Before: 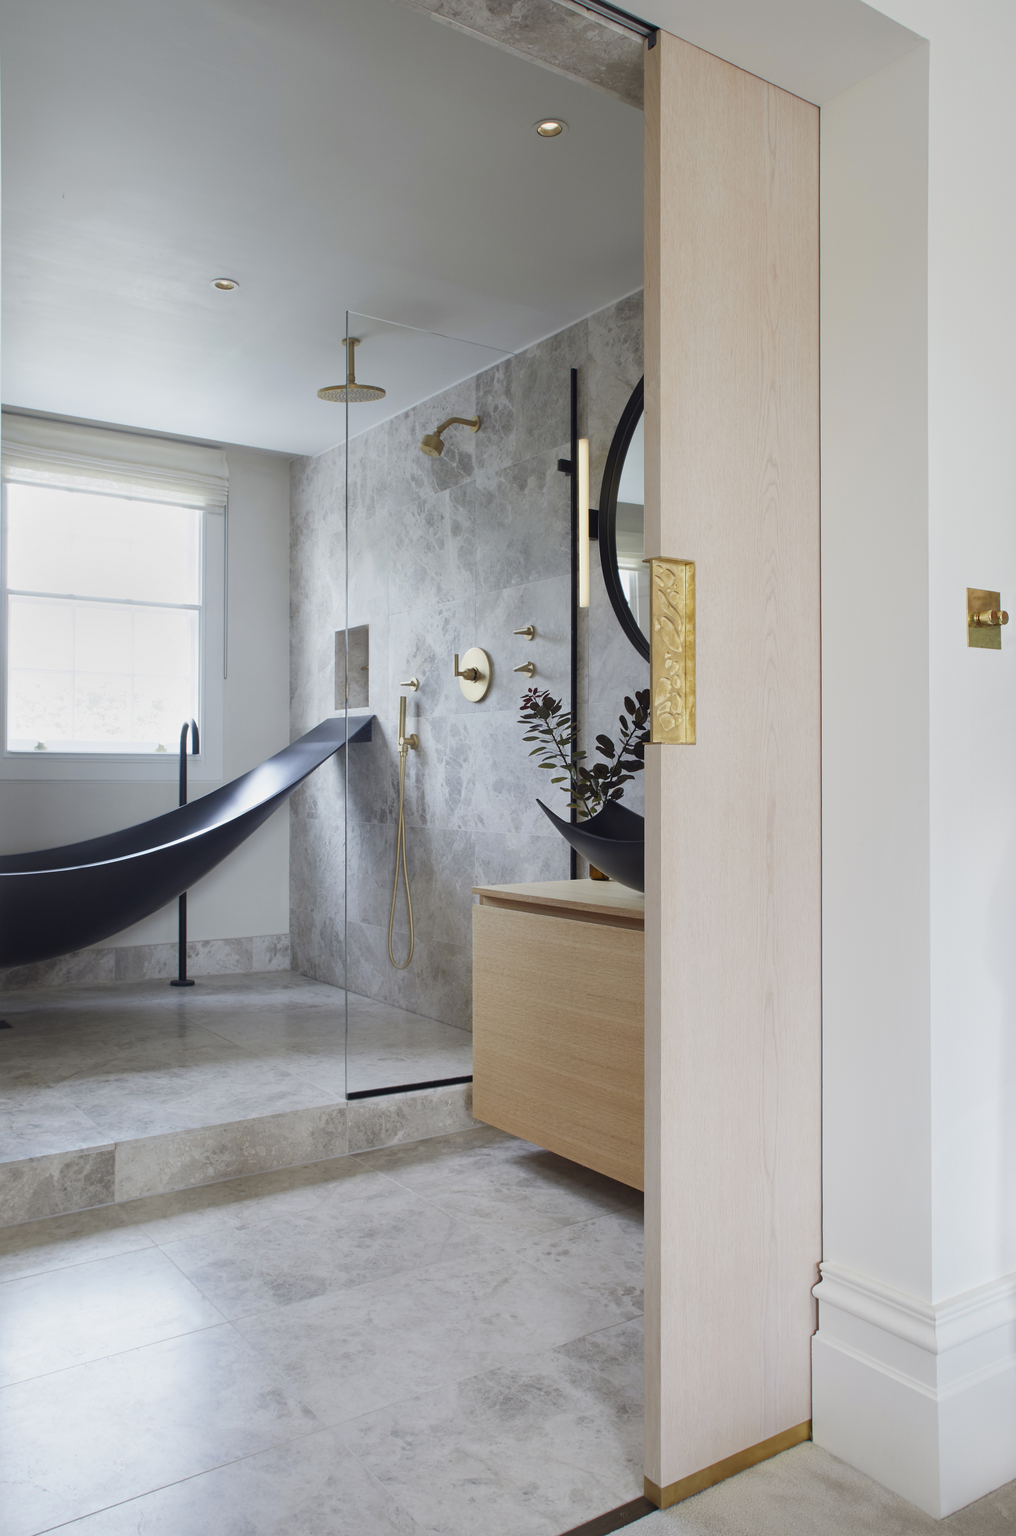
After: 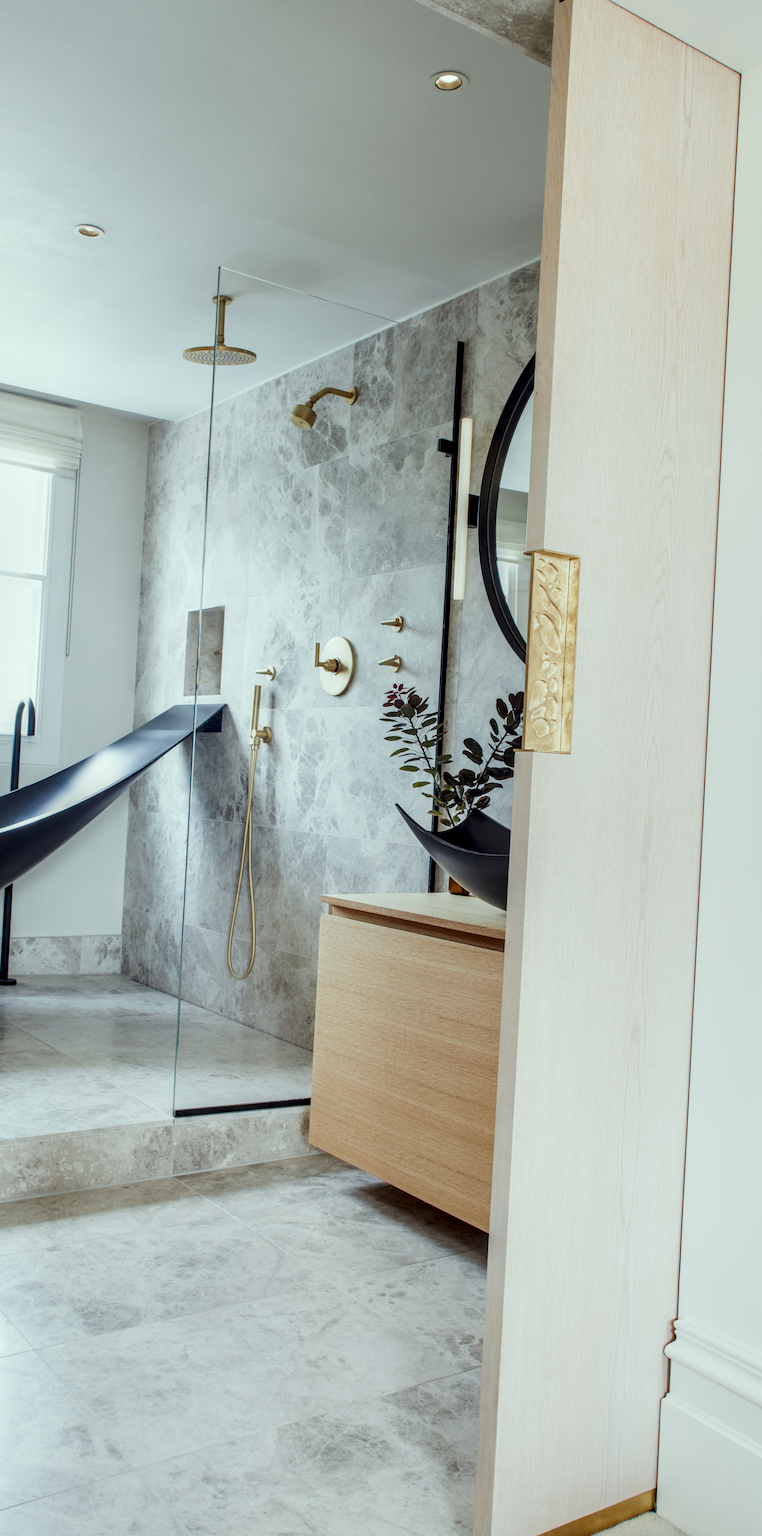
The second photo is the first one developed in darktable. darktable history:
crop and rotate: angle -3.06°, left 13.963%, top 0.024%, right 11.03%, bottom 0.018%
exposure: black level correction 0, exposure 0.9 EV, compensate highlight preservation false
filmic rgb: black relative exposure -7.97 EV, white relative exposure 4.06 EV, hardness 4.19, contrast 0.931, color science v5 (2021), contrast in shadows safe, contrast in highlights safe
local contrast: highlights 3%, shadows 1%, detail 182%
color correction: highlights a* -6.58, highlights b* 0.789
